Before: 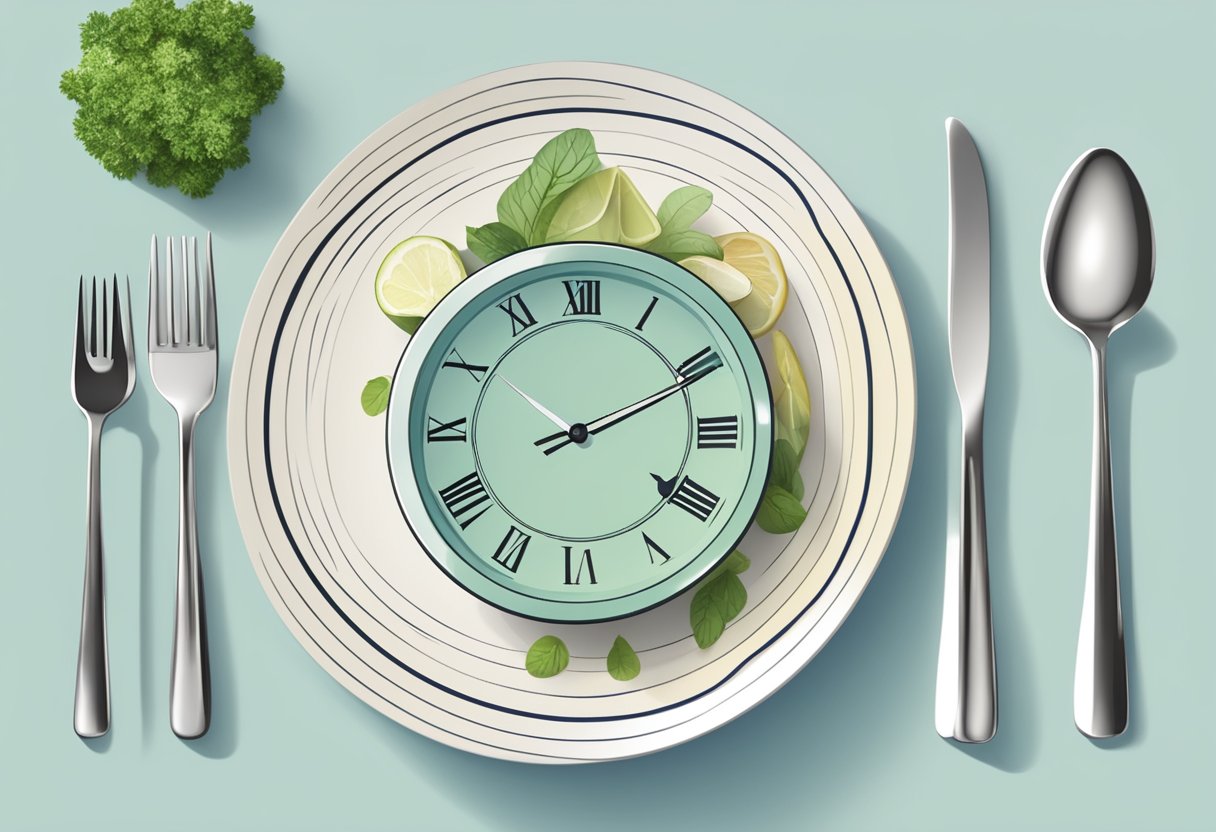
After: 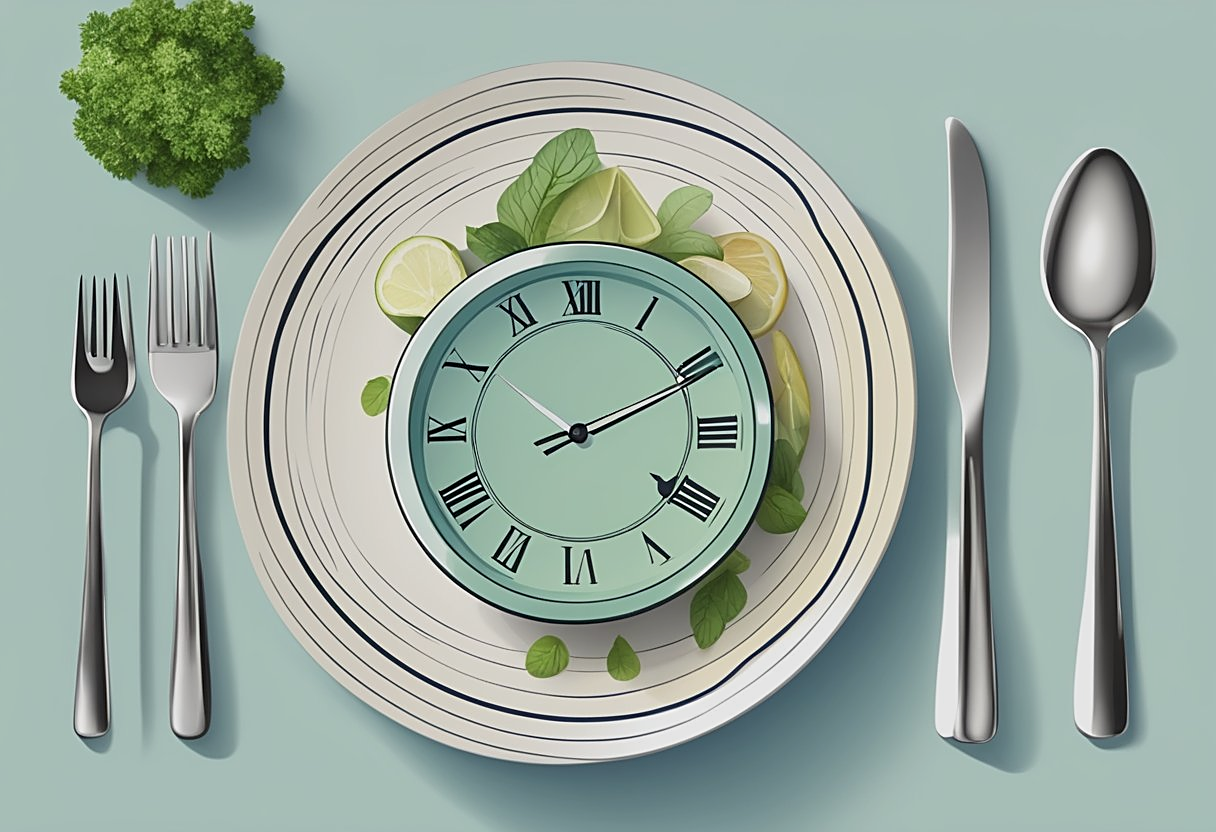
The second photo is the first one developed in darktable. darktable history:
sharpen: on, module defaults
exposure: exposure -0.345 EV, compensate highlight preservation false
